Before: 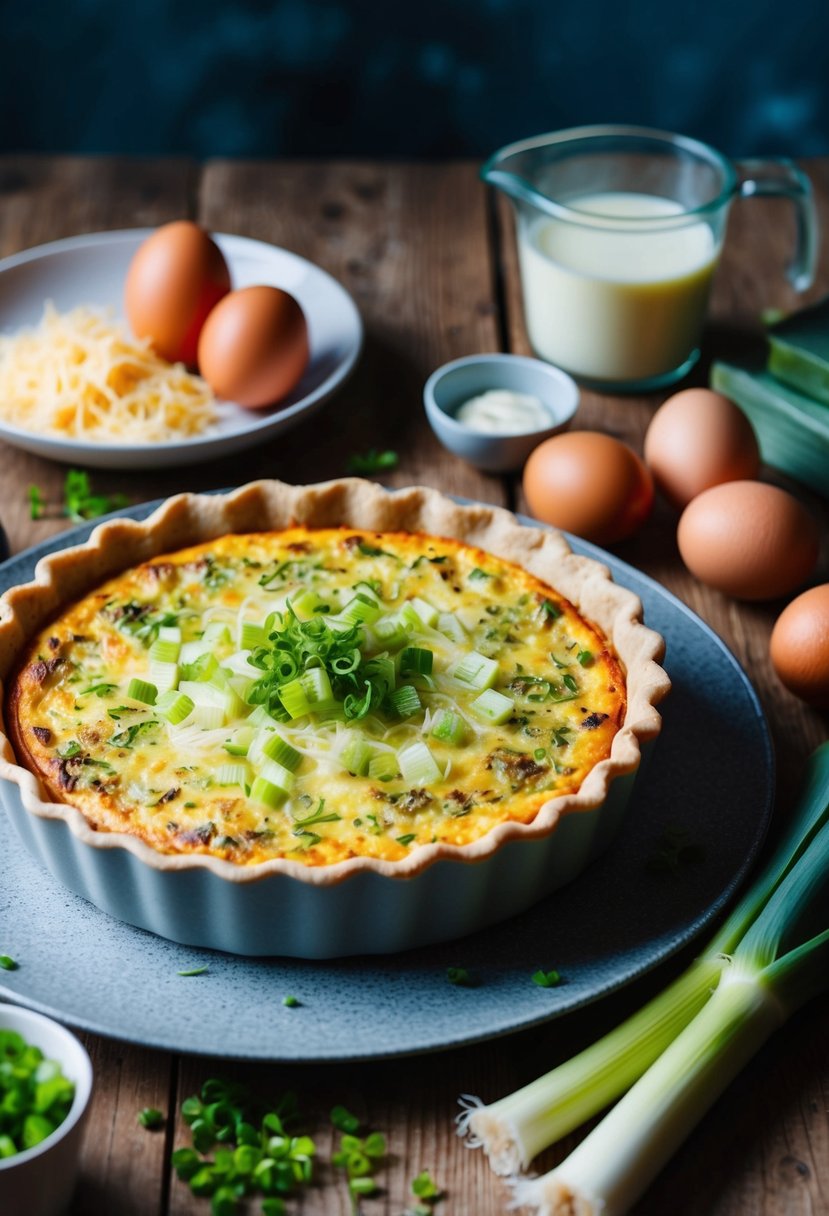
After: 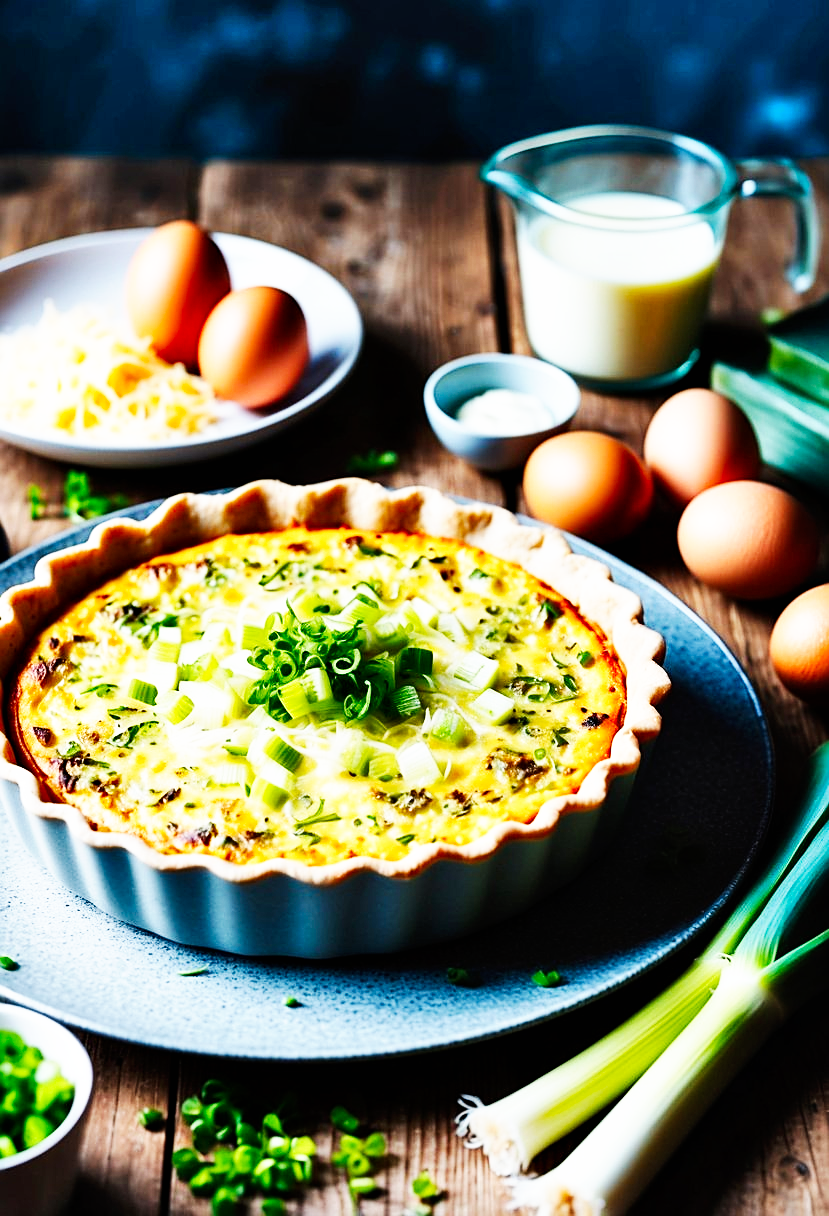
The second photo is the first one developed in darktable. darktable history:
base curve: curves: ch0 [(0, 0) (0.007, 0.004) (0.027, 0.03) (0.046, 0.07) (0.207, 0.54) (0.442, 0.872) (0.673, 0.972) (1, 1)], preserve colors none
shadows and highlights: low approximation 0.01, soften with gaussian
sharpen: on, module defaults
contrast equalizer: y [[0.528 ×6], [0.514 ×6], [0.362 ×6], [0 ×6], [0 ×6]]
